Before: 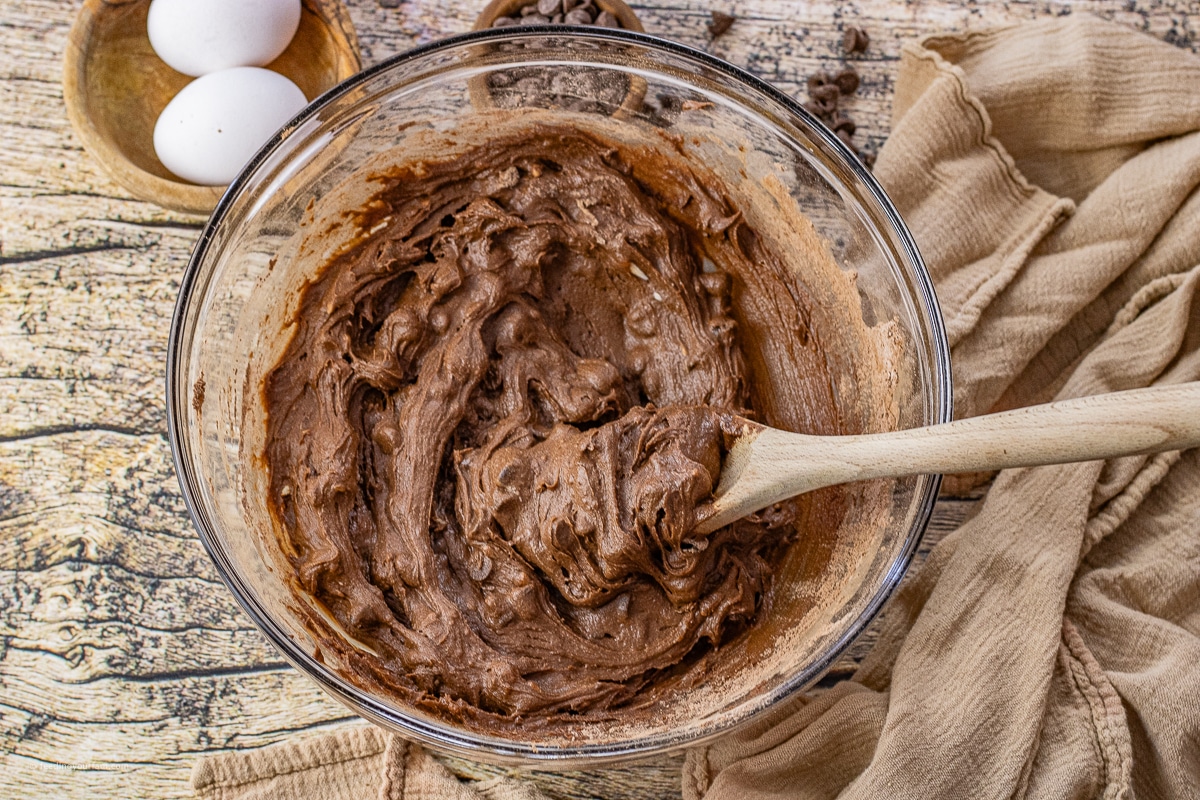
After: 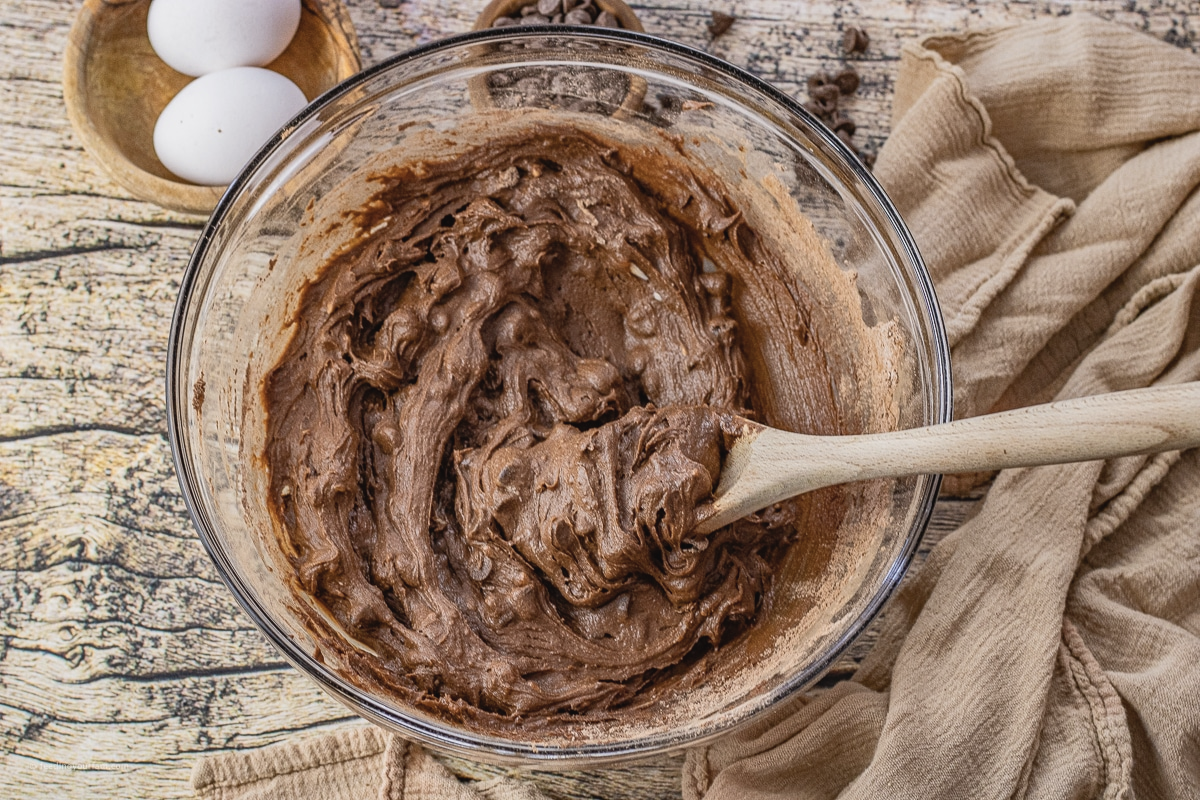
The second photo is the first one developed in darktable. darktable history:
contrast brightness saturation: contrast -0.079, brightness -0.031, saturation -0.109
color zones: curves: ch0 [(0, 0.558) (0.143, 0.559) (0.286, 0.529) (0.429, 0.505) (0.571, 0.5) (0.714, 0.5) (0.857, 0.5) (1, 0.558)]; ch1 [(0, 0.469) (0.01, 0.469) (0.12, 0.446) (0.248, 0.469) (0.5, 0.5) (0.748, 0.5) (0.99, 0.469) (1, 0.469)]
